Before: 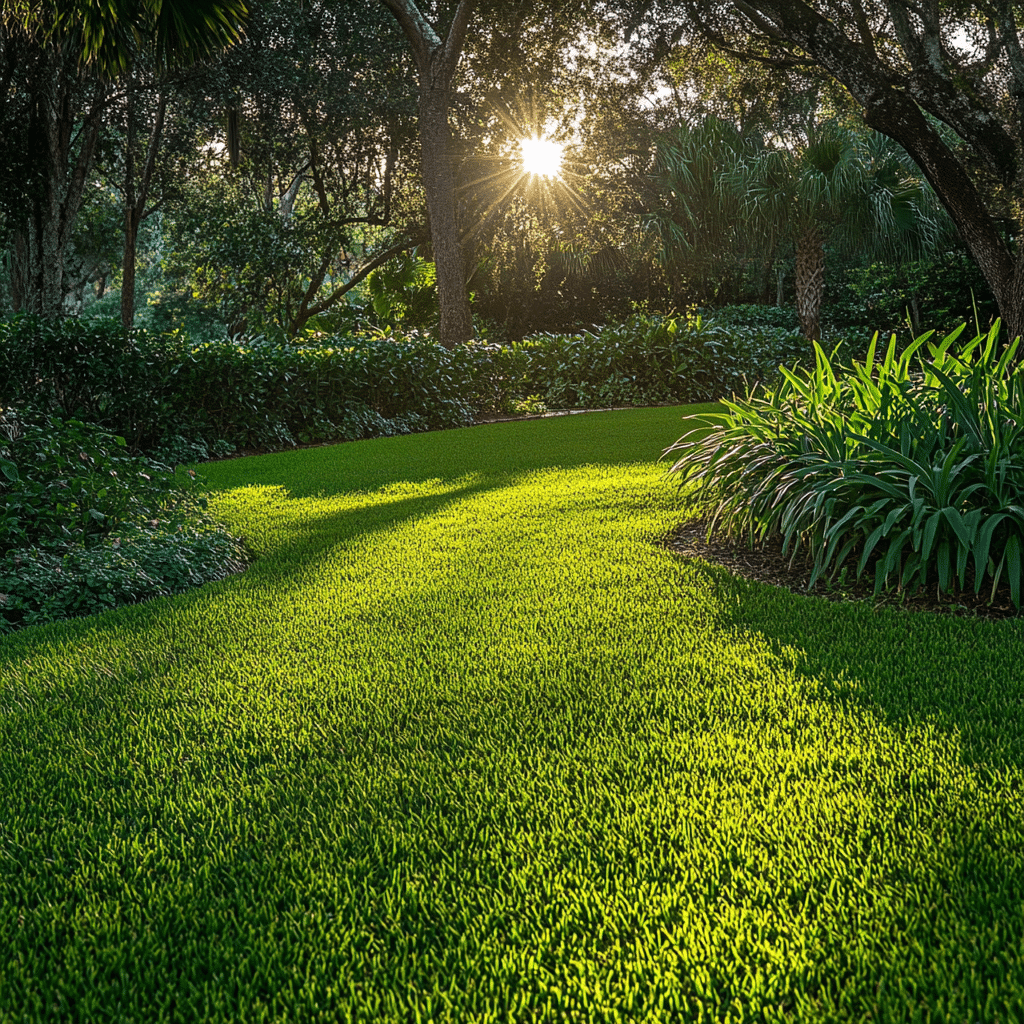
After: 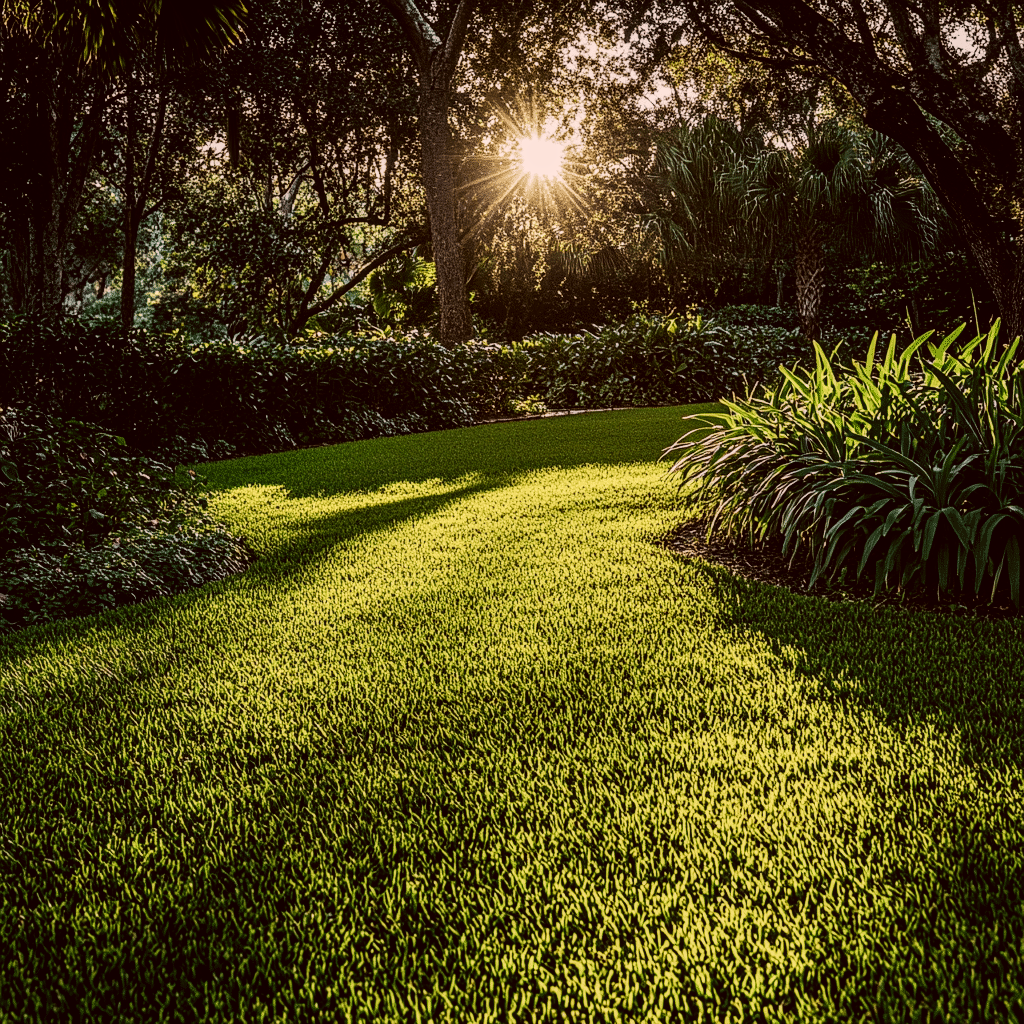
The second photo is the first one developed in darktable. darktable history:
tone equalizer: -8 EV -0.417 EV, -7 EV -0.389 EV, -6 EV -0.333 EV, -5 EV -0.222 EV, -3 EV 0.222 EV, -2 EV 0.333 EV, -1 EV 0.389 EV, +0 EV 0.417 EV, edges refinement/feathering 500, mask exposure compensation -1.57 EV, preserve details no
color correction: highlights a* 10.21, highlights b* 9.79, shadows a* 8.61, shadows b* 7.88, saturation 0.8
sigmoid: contrast 1.7, skew -0.2, preserve hue 0%, red attenuation 0.1, red rotation 0.035, green attenuation 0.1, green rotation -0.017, blue attenuation 0.15, blue rotation -0.052, base primaries Rec2020
local contrast: on, module defaults
